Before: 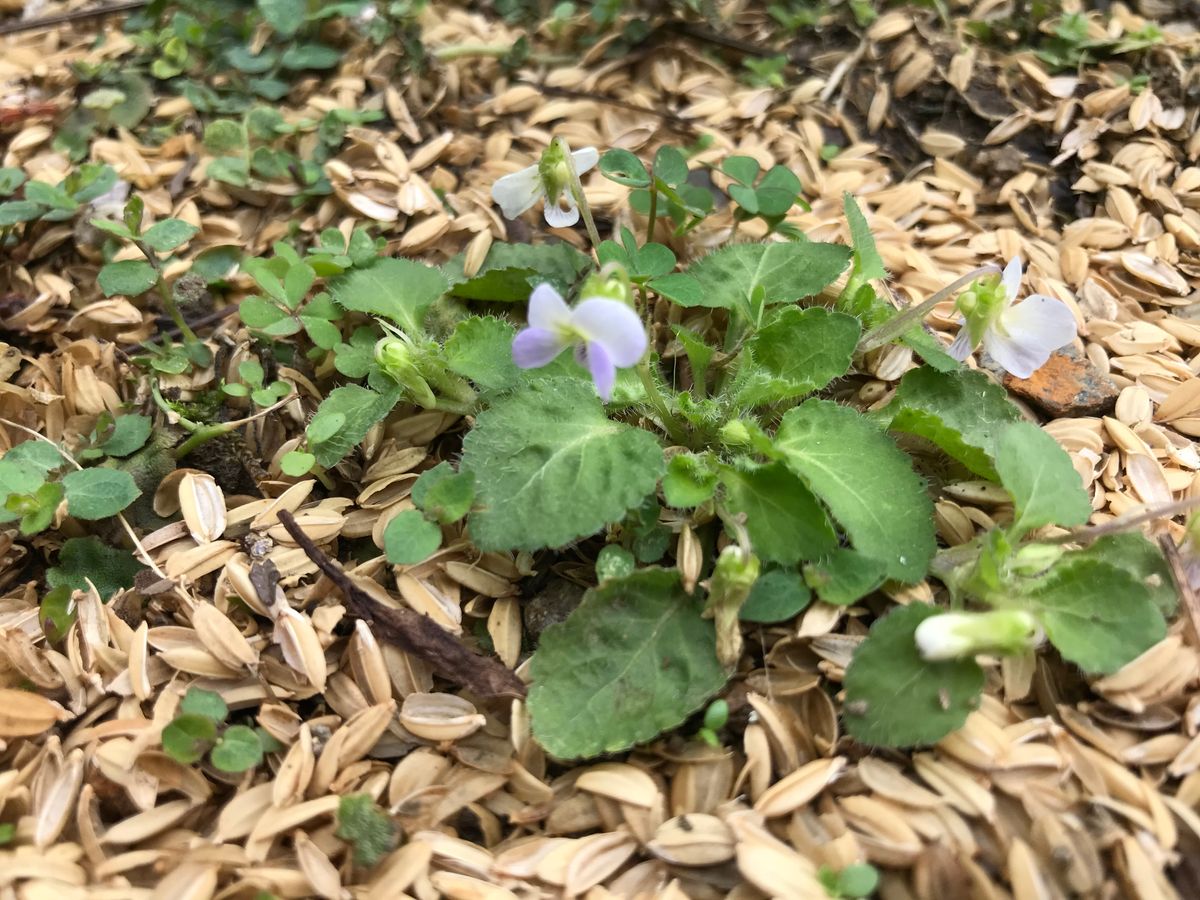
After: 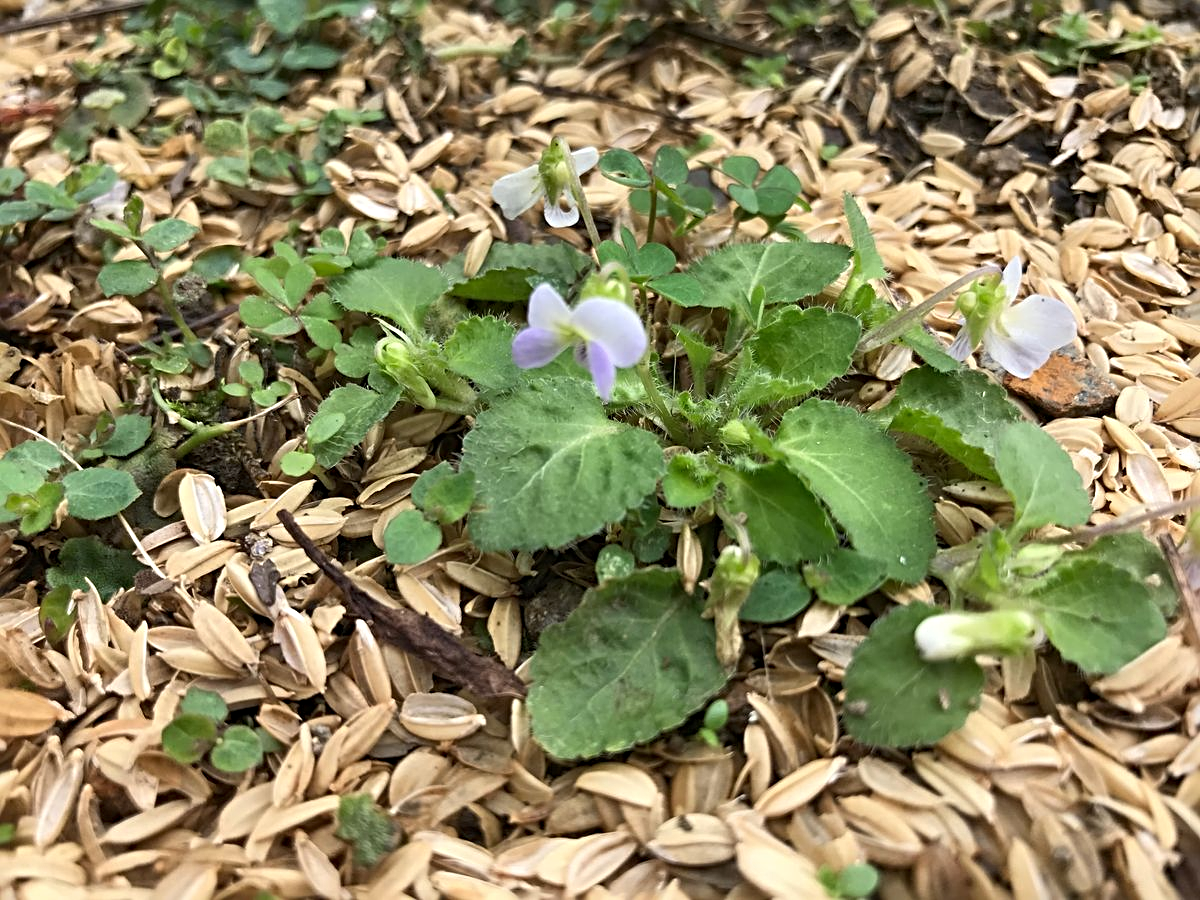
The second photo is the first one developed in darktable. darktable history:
sharpen: radius 3.989
